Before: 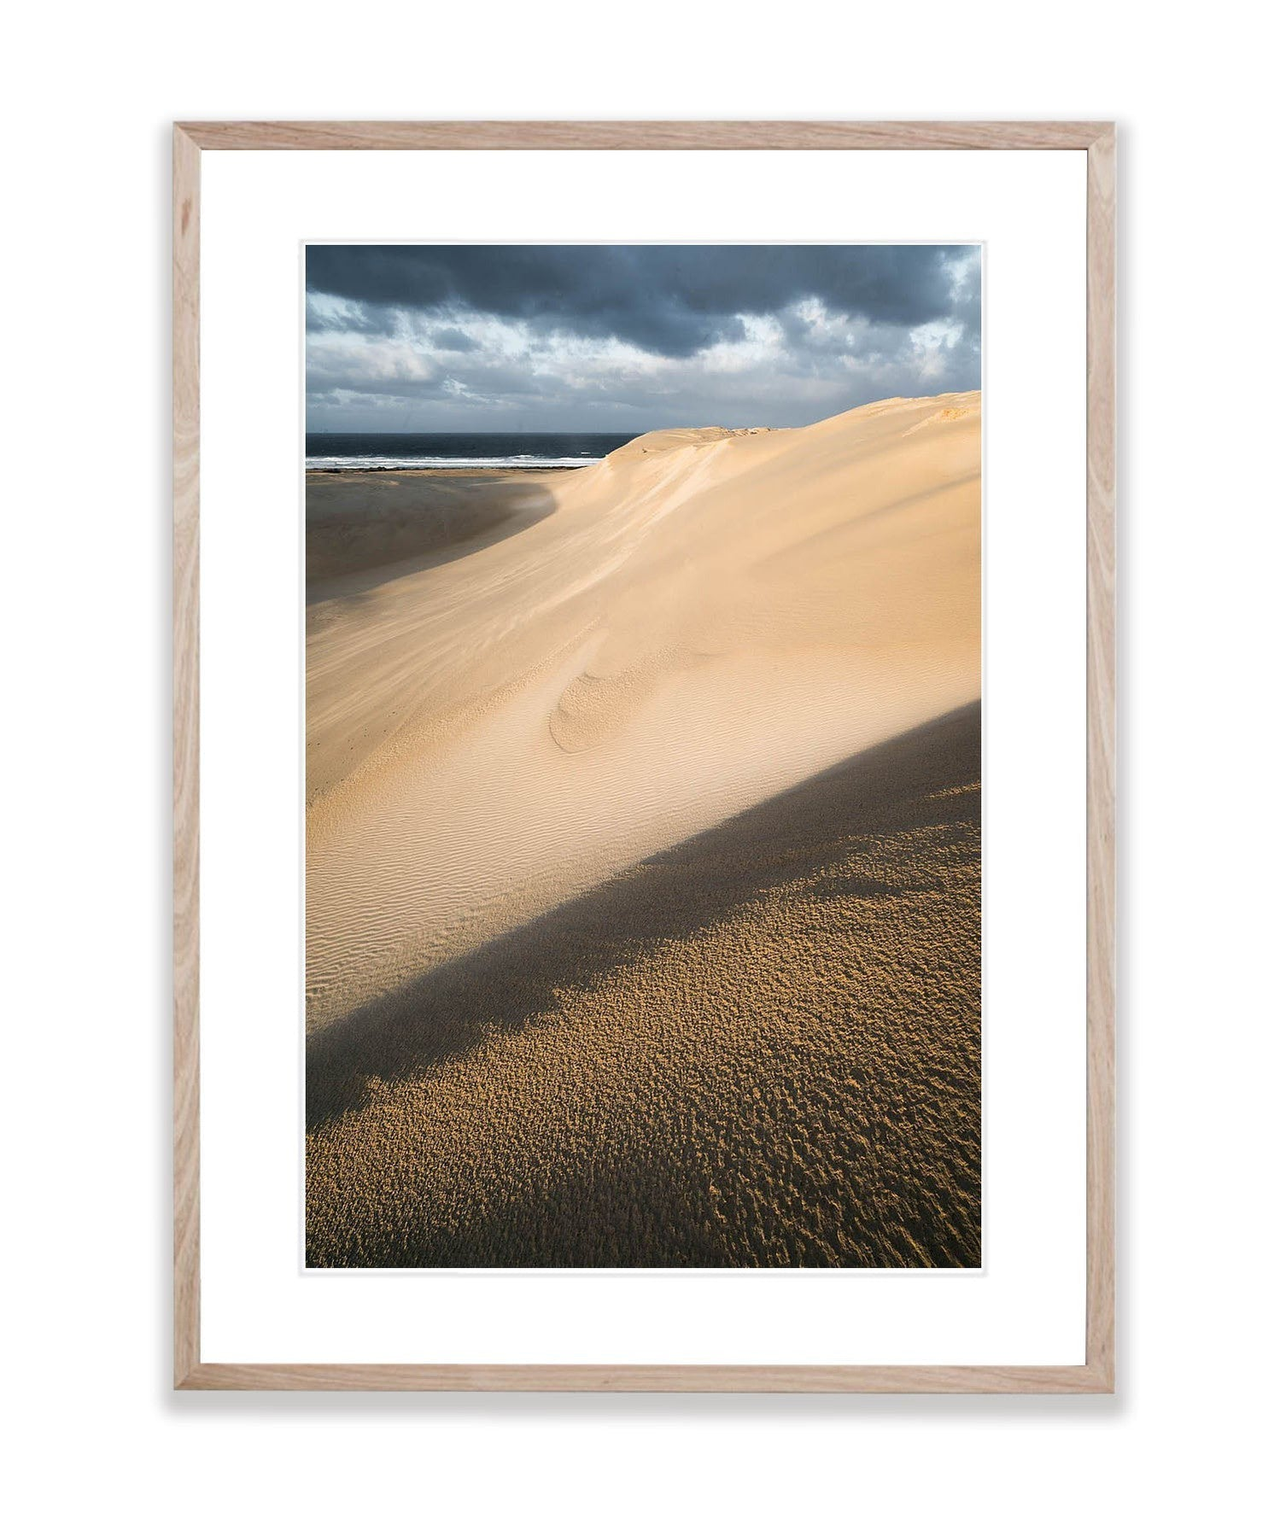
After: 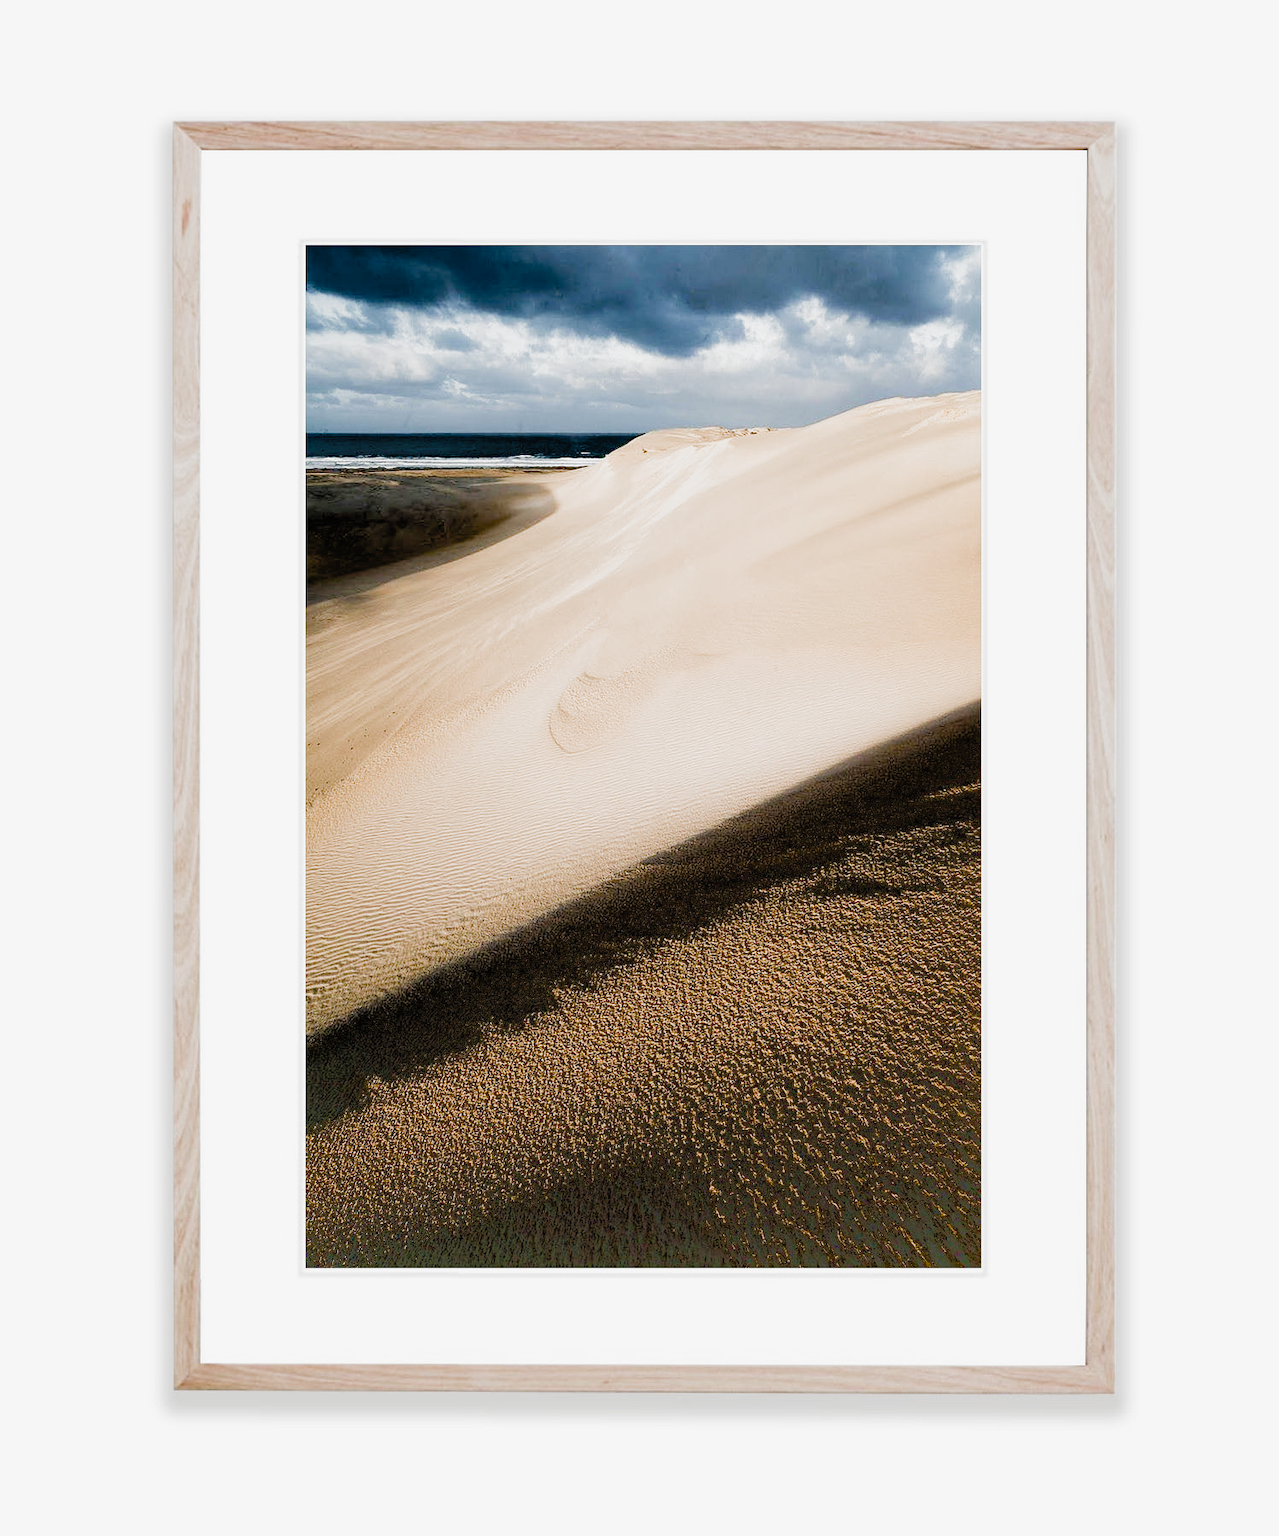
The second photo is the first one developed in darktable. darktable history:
exposure: black level correction 0.057, compensate highlight preservation false
tone equalizer: -8 EV -0.764 EV, -7 EV -0.725 EV, -6 EV -0.57 EV, -5 EV -0.407 EV, -3 EV 0.401 EV, -2 EV 0.6 EV, -1 EV 0.676 EV, +0 EV 0.726 EV
filmic rgb: black relative exposure -5.82 EV, white relative exposure 3.39 EV, hardness 3.68, color science v5 (2021), contrast in shadows safe, contrast in highlights safe
